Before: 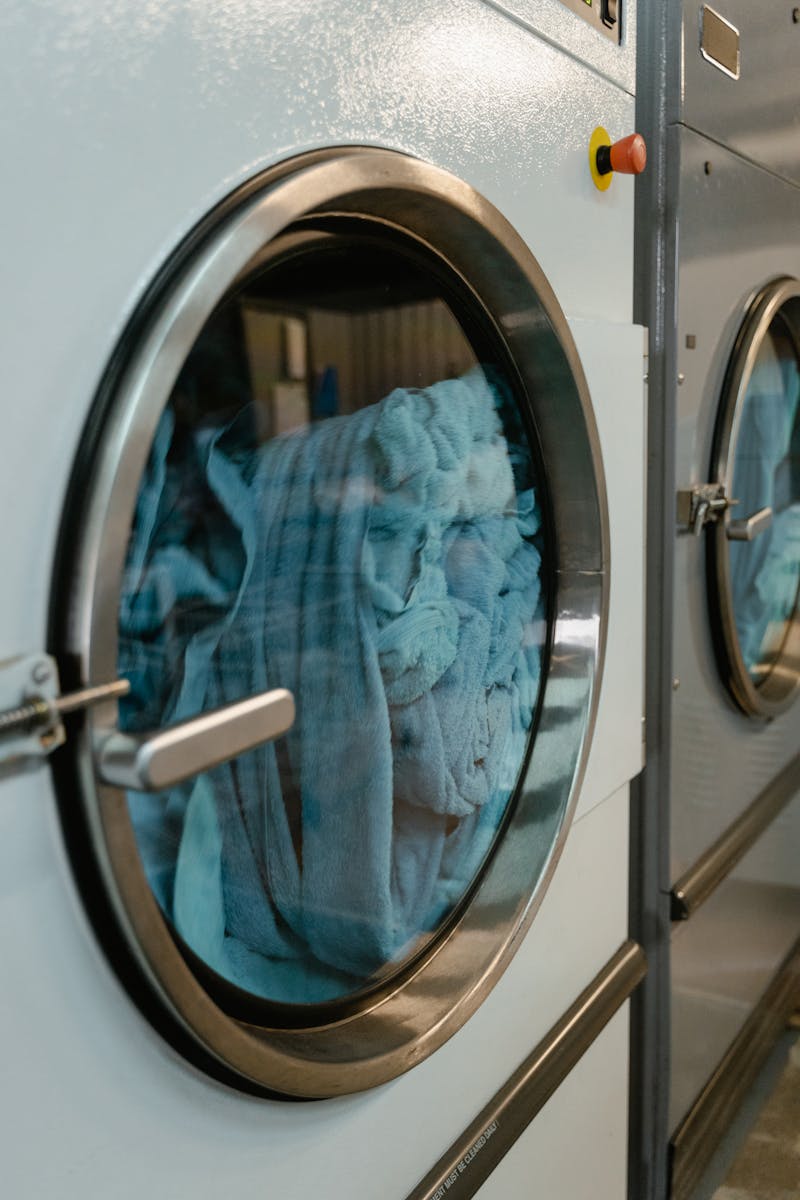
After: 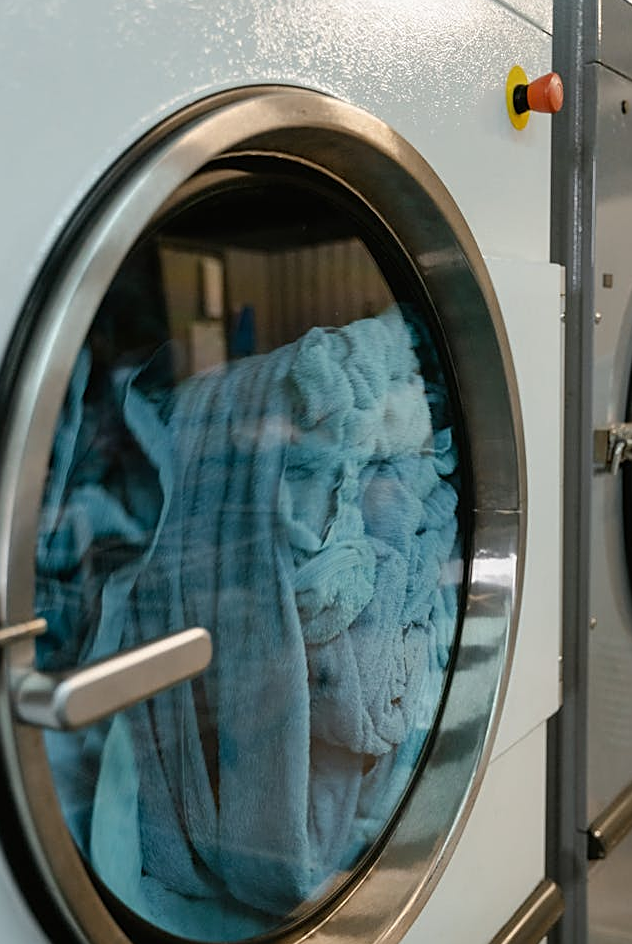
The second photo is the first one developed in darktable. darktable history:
sharpen: on, module defaults
crop and rotate: left 10.487%, top 5.155%, right 10.478%, bottom 16.133%
